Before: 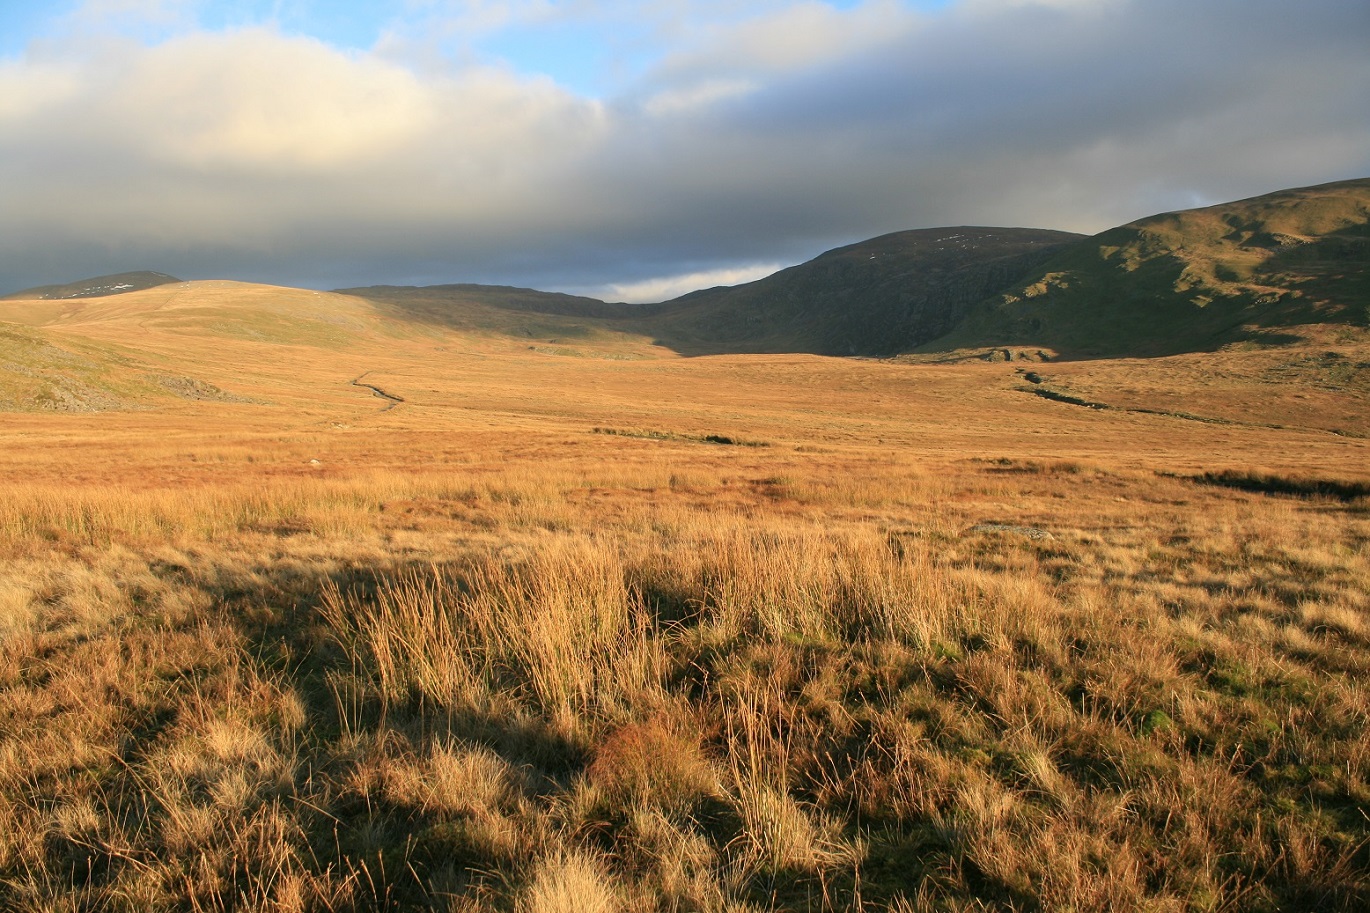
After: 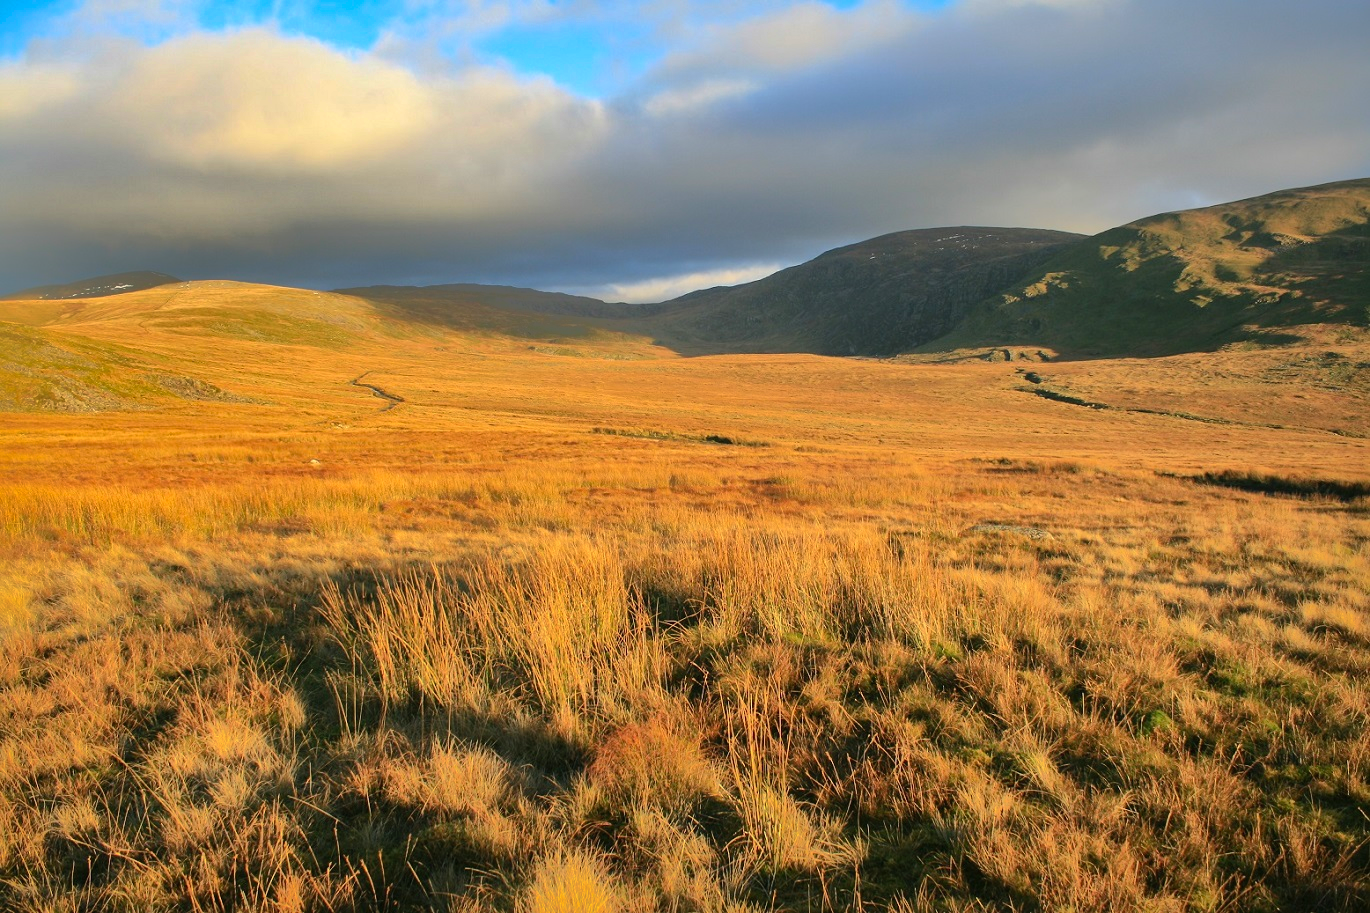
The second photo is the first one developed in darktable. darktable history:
contrast brightness saturation: contrast 0.2, brightness 0.16, saturation 0.22
shadows and highlights: shadows -19.91, highlights -73.15
